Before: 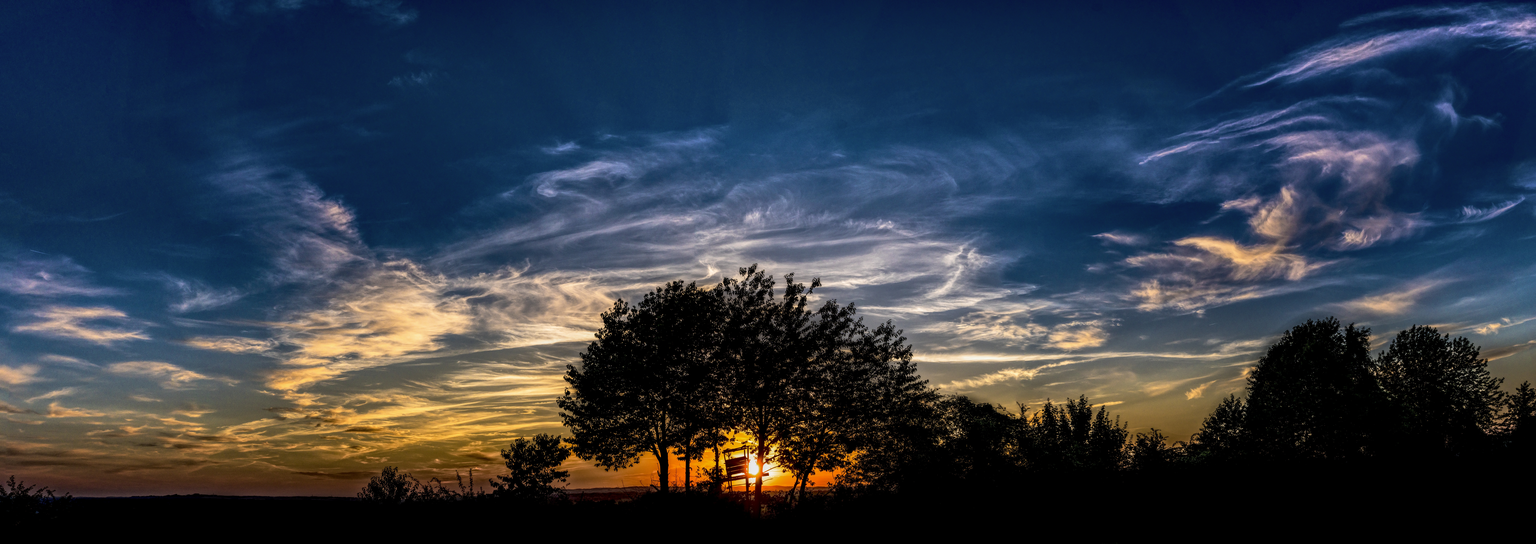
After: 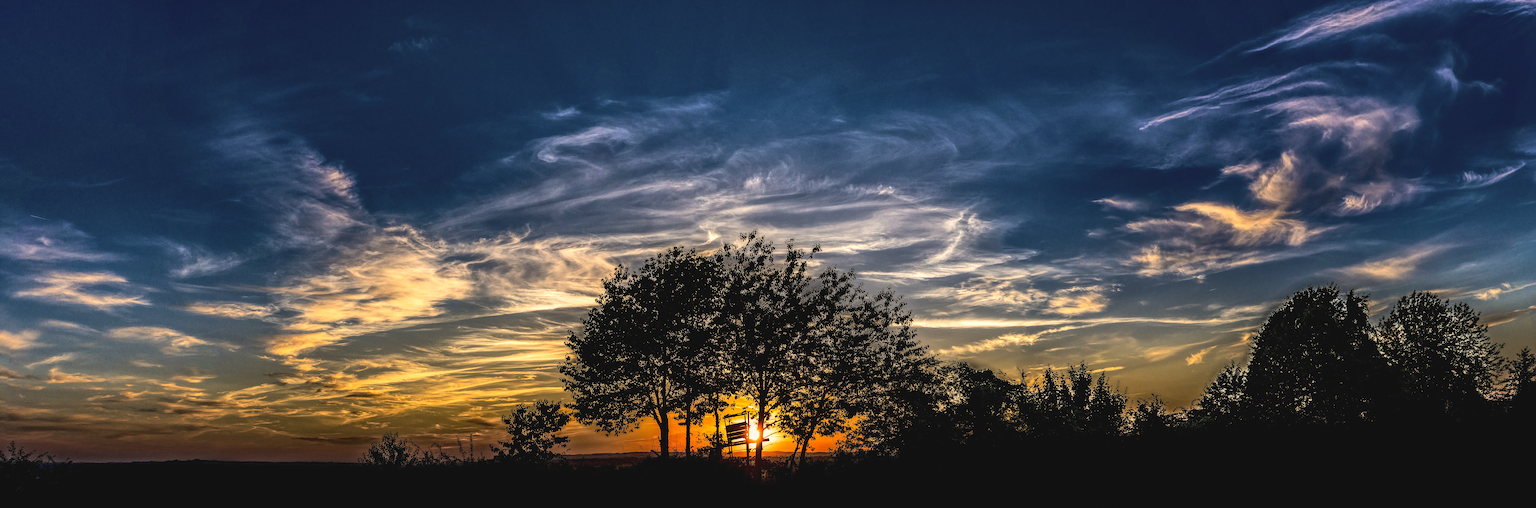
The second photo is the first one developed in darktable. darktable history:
color balance rgb: highlights gain › chroma 2.989%, highlights gain › hue 75.87°, global offset › luminance 0.694%, perceptual saturation grading › global saturation 0.322%, perceptual brilliance grading › highlights 11.125%, perceptual brilliance grading › shadows -10.443%, global vibrance 7.172%, saturation formula JzAzBz (2021)
sharpen: on, module defaults
crop and rotate: top 6.436%
